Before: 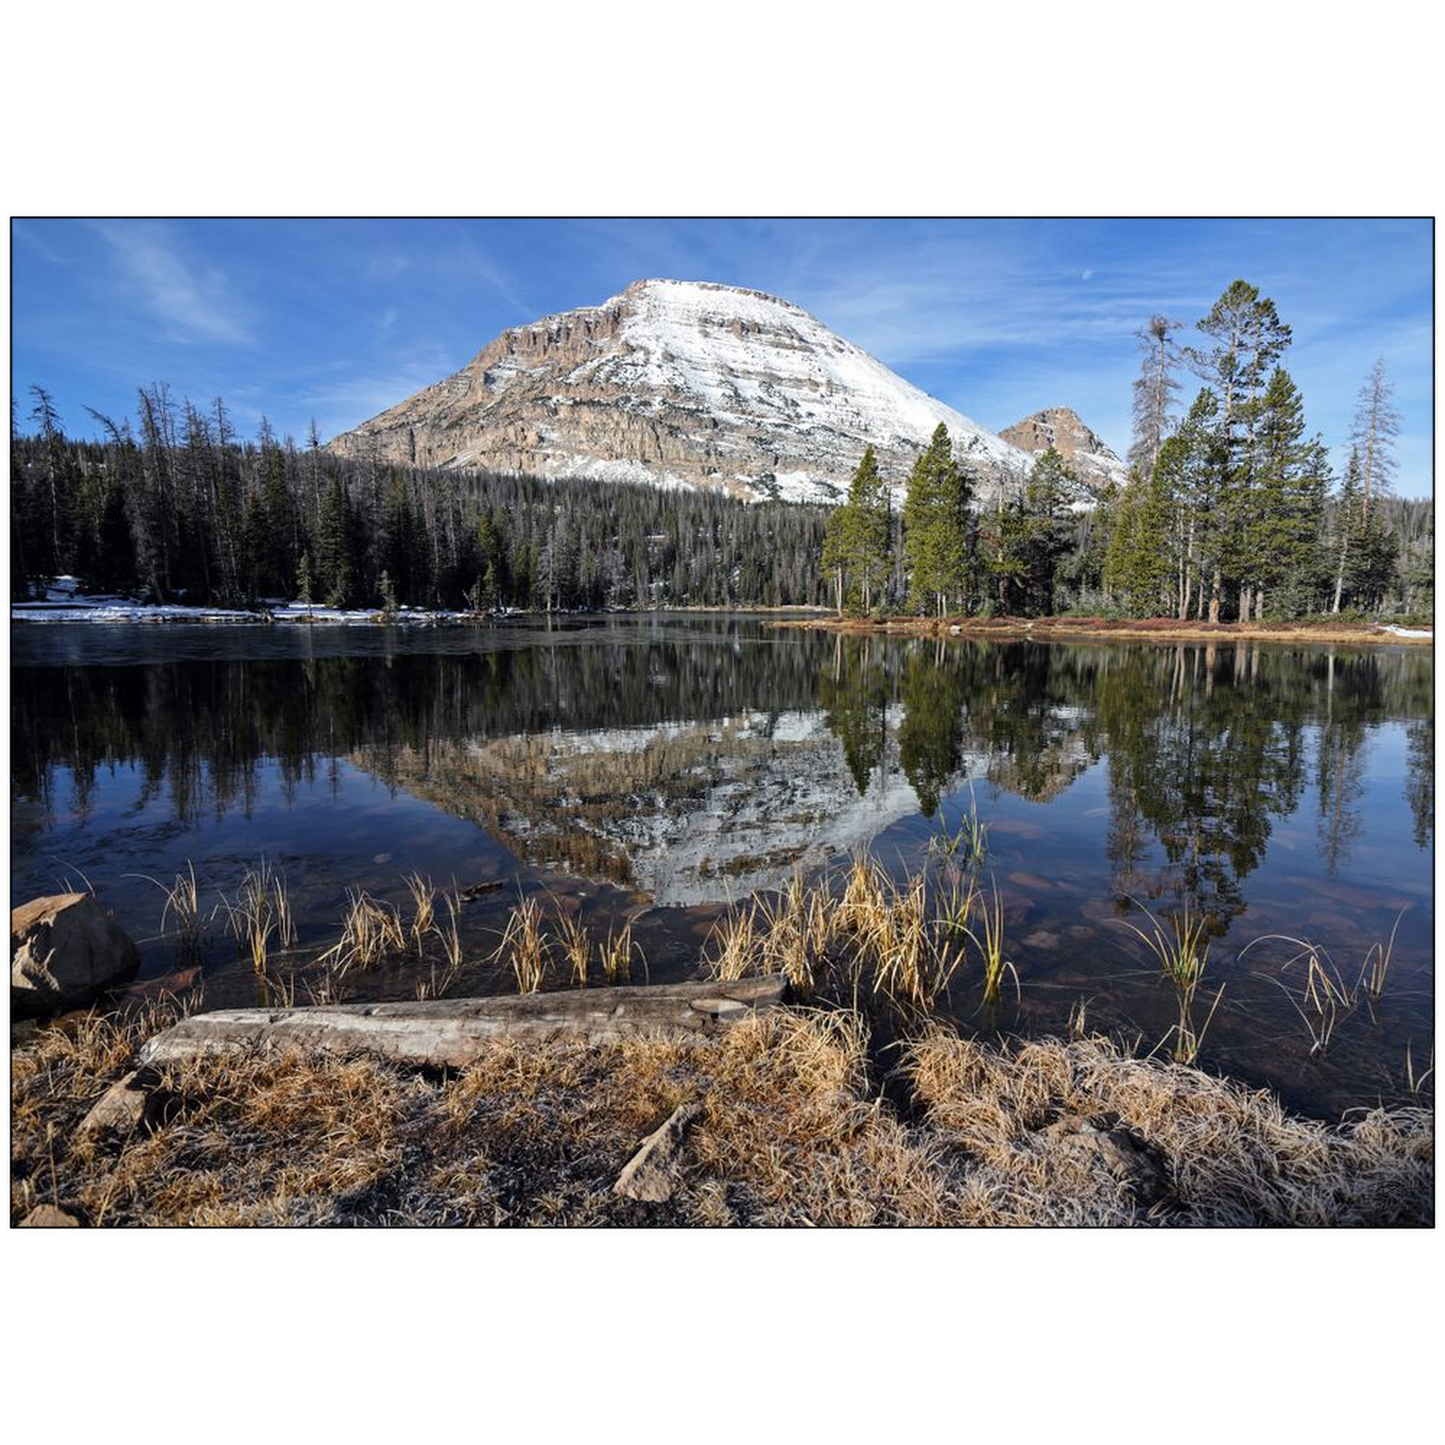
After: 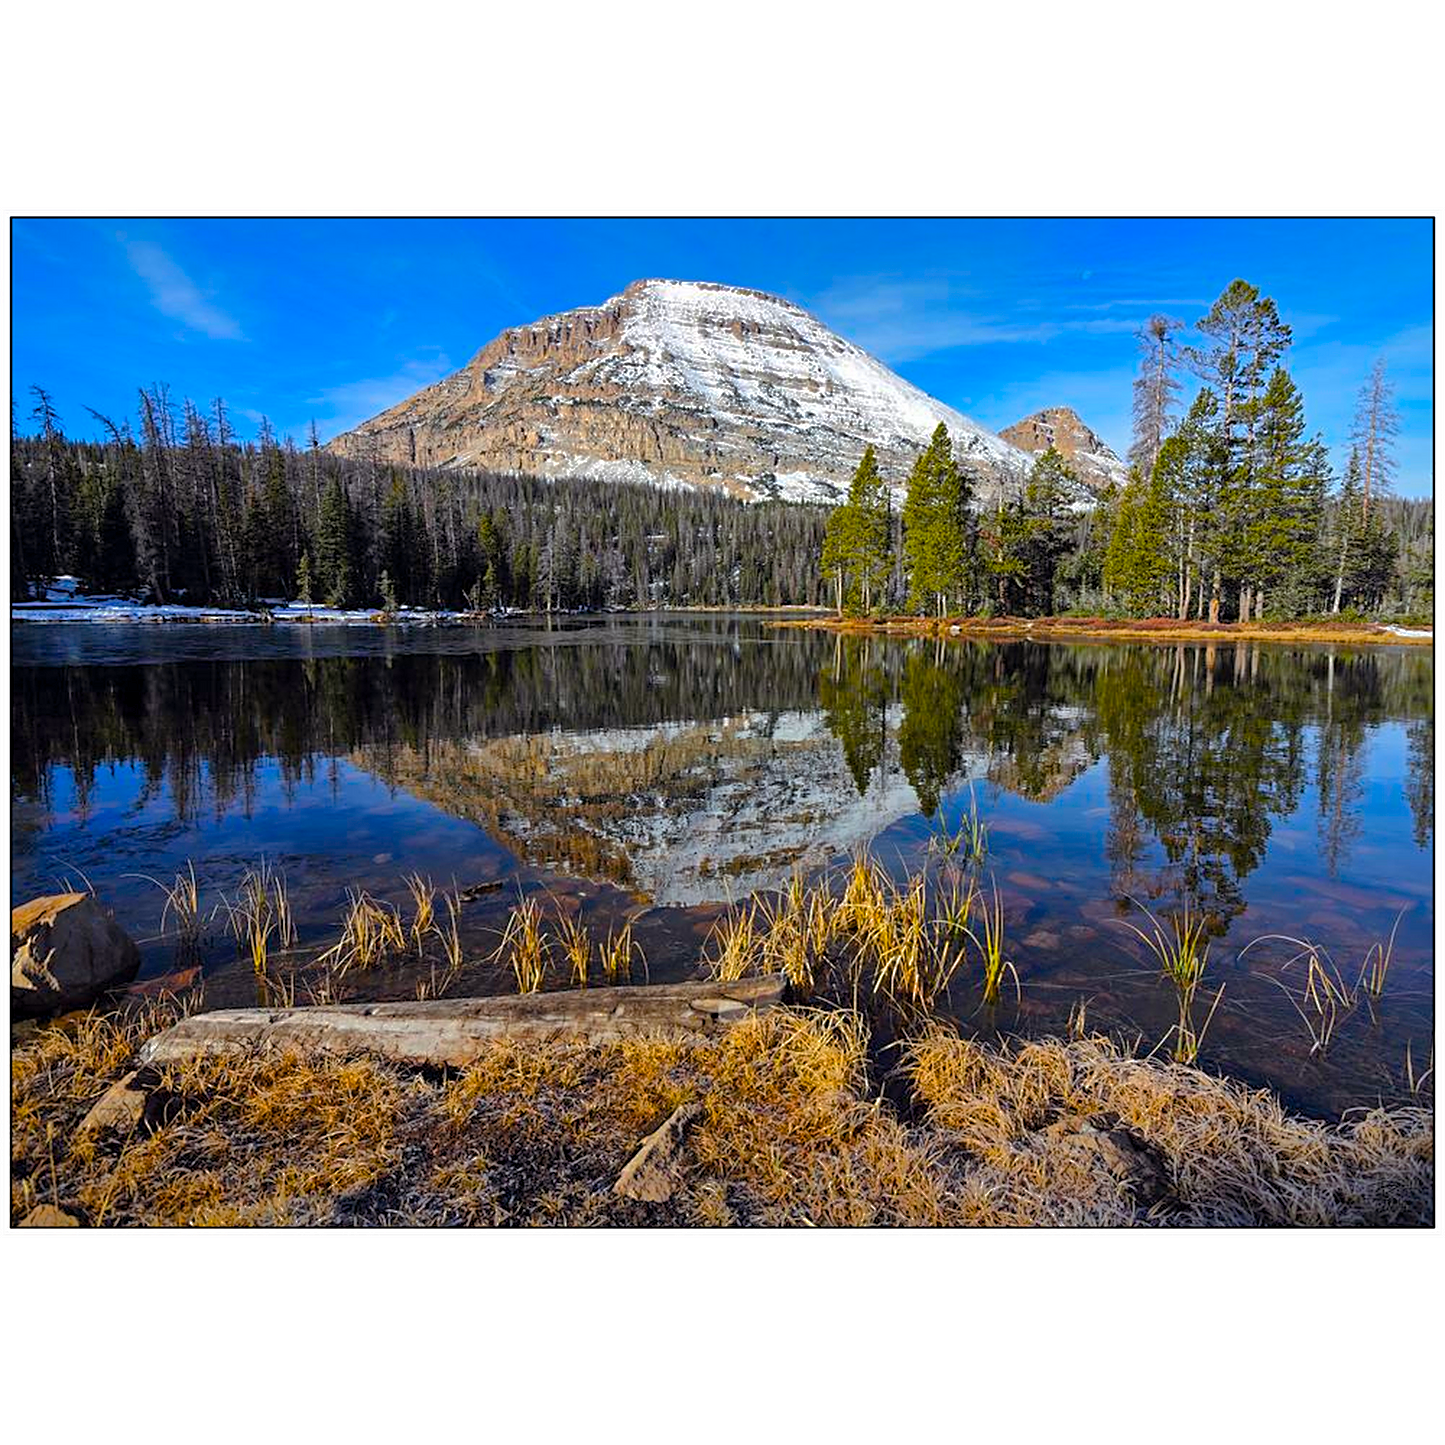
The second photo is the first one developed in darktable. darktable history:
sharpen: on, module defaults
color balance rgb: shadows lift › chroma 2.037%, shadows lift › hue 52.21°, linear chroma grading › global chroma 40.085%, perceptual saturation grading › global saturation 29.381%
shadows and highlights: shadows 39.42, highlights -59.88
